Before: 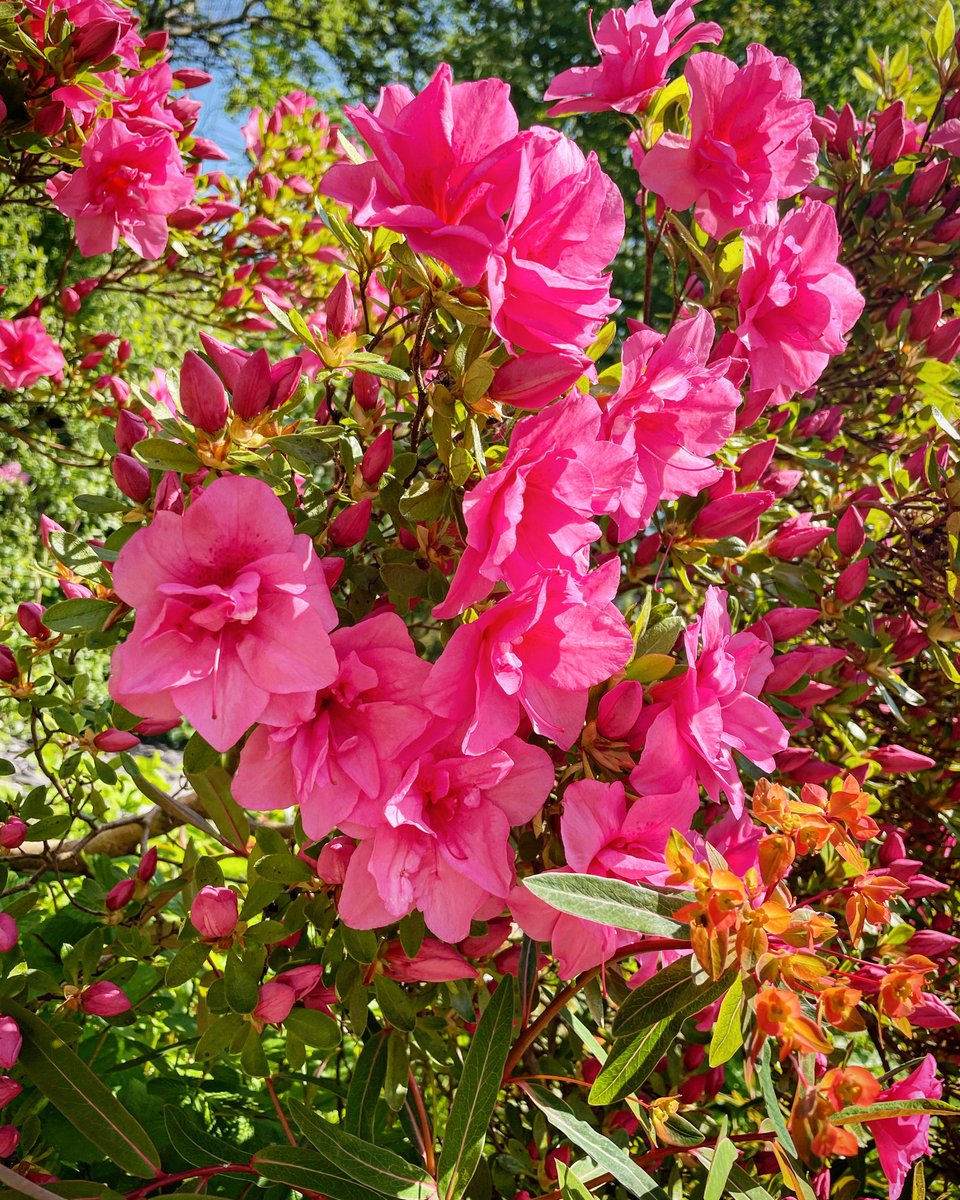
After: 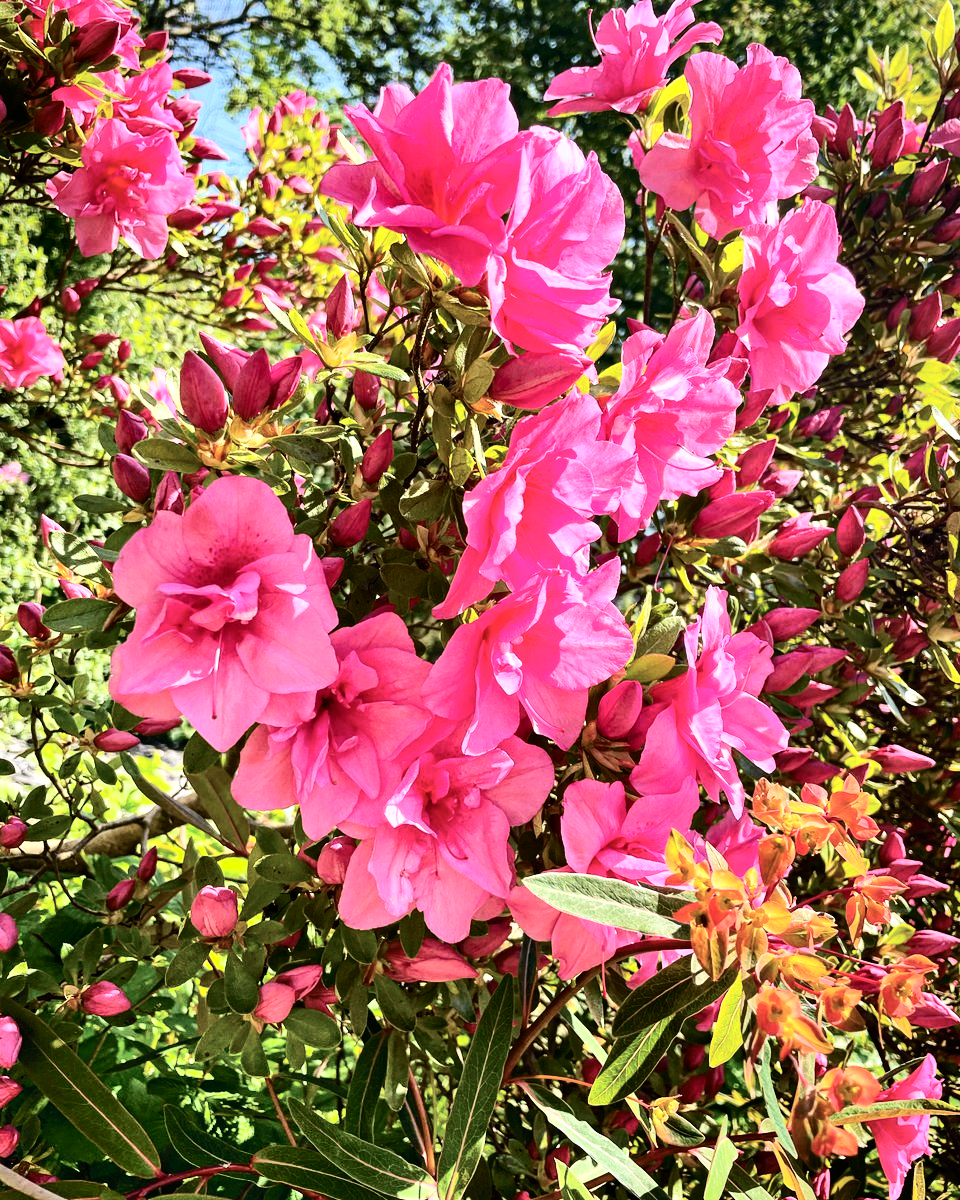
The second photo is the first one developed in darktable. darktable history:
shadows and highlights: shadows 73.84, highlights -60.63, soften with gaussian
exposure: compensate highlight preservation false
color balance rgb: shadows lift › chroma 1.355%, shadows lift › hue 260.89°, power › hue 61.45°, perceptual saturation grading › global saturation 0.249%
tone curve: curves: ch0 [(0, 0) (0.078, 0.052) (0.236, 0.22) (0.427, 0.472) (0.508, 0.586) (0.654, 0.742) (0.793, 0.851) (0.994, 0.974)]; ch1 [(0, 0) (0.161, 0.092) (0.35, 0.33) (0.392, 0.392) (0.456, 0.456) (0.505, 0.502) (0.537, 0.518) (0.553, 0.534) (0.602, 0.579) (0.718, 0.718) (1, 1)]; ch2 [(0, 0) (0.346, 0.362) (0.411, 0.412) (0.502, 0.502) (0.531, 0.521) (0.586, 0.59) (0.621, 0.604) (1, 1)], color space Lab, independent channels, preserve colors none
tone equalizer: -8 EV -0.745 EV, -7 EV -0.707 EV, -6 EV -0.63 EV, -5 EV -0.368 EV, -3 EV 0.37 EV, -2 EV 0.6 EV, -1 EV 0.678 EV, +0 EV 0.764 EV, edges refinement/feathering 500, mask exposure compensation -1.57 EV, preserve details no
